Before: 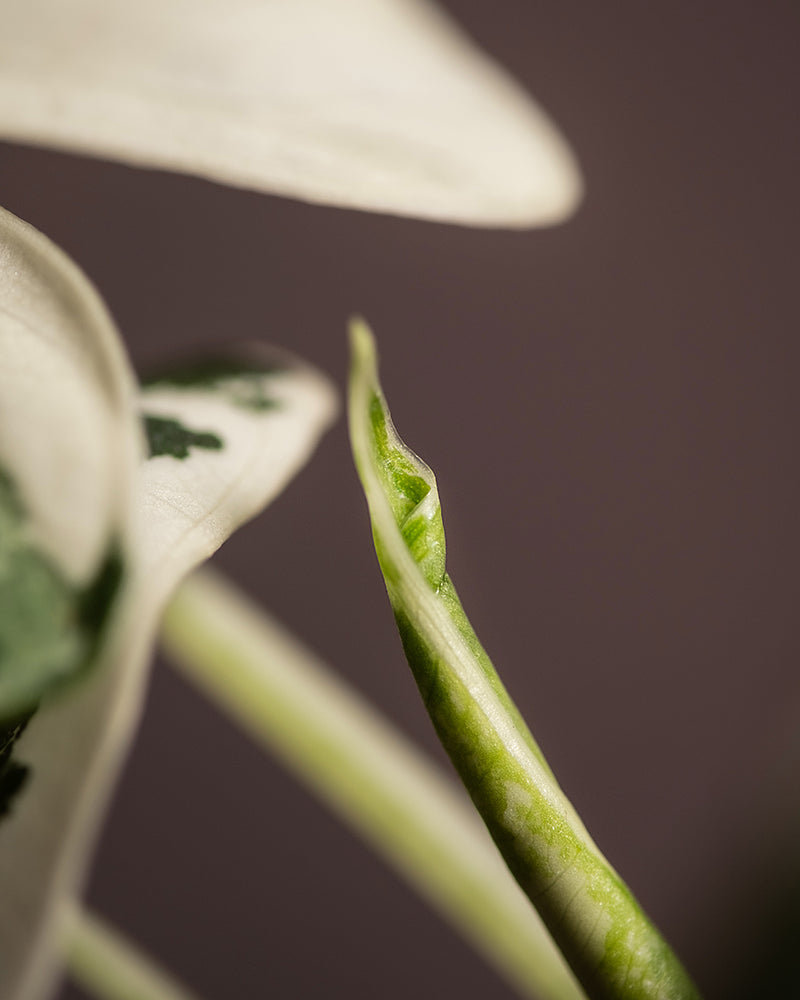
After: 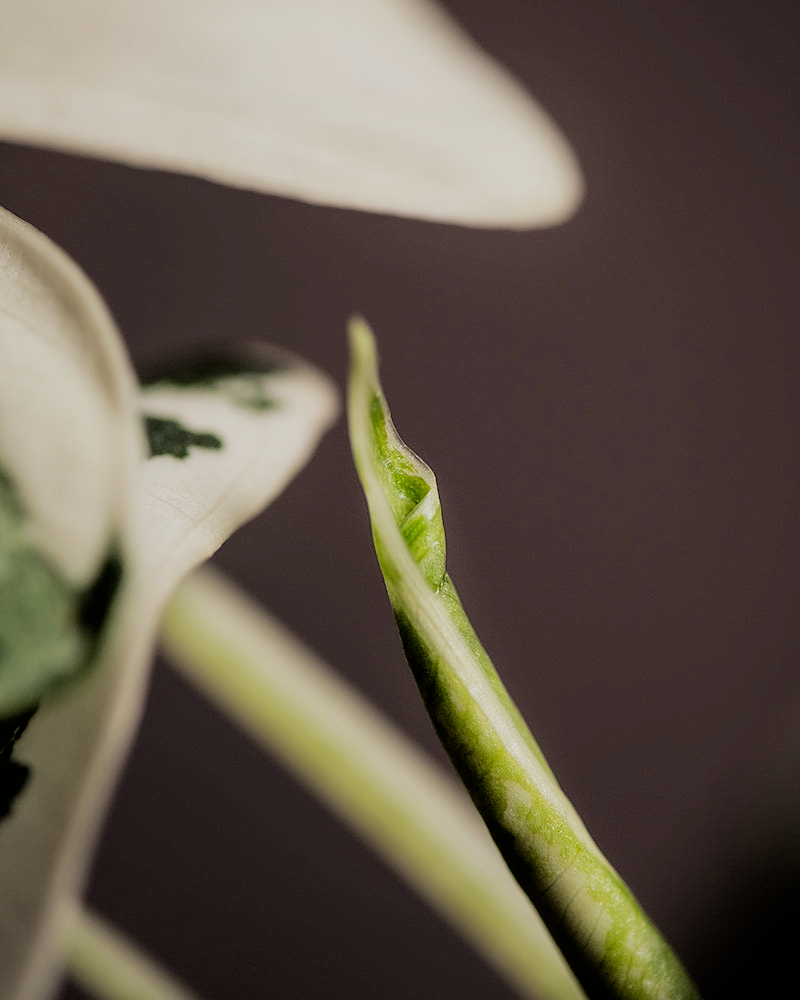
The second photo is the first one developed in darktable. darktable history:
filmic rgb: black relative exposure -5.08 EV, white relative exposure 3.98 EV, hardness 2.88, contrast 1.097, highlights saturation mix -21.42%
